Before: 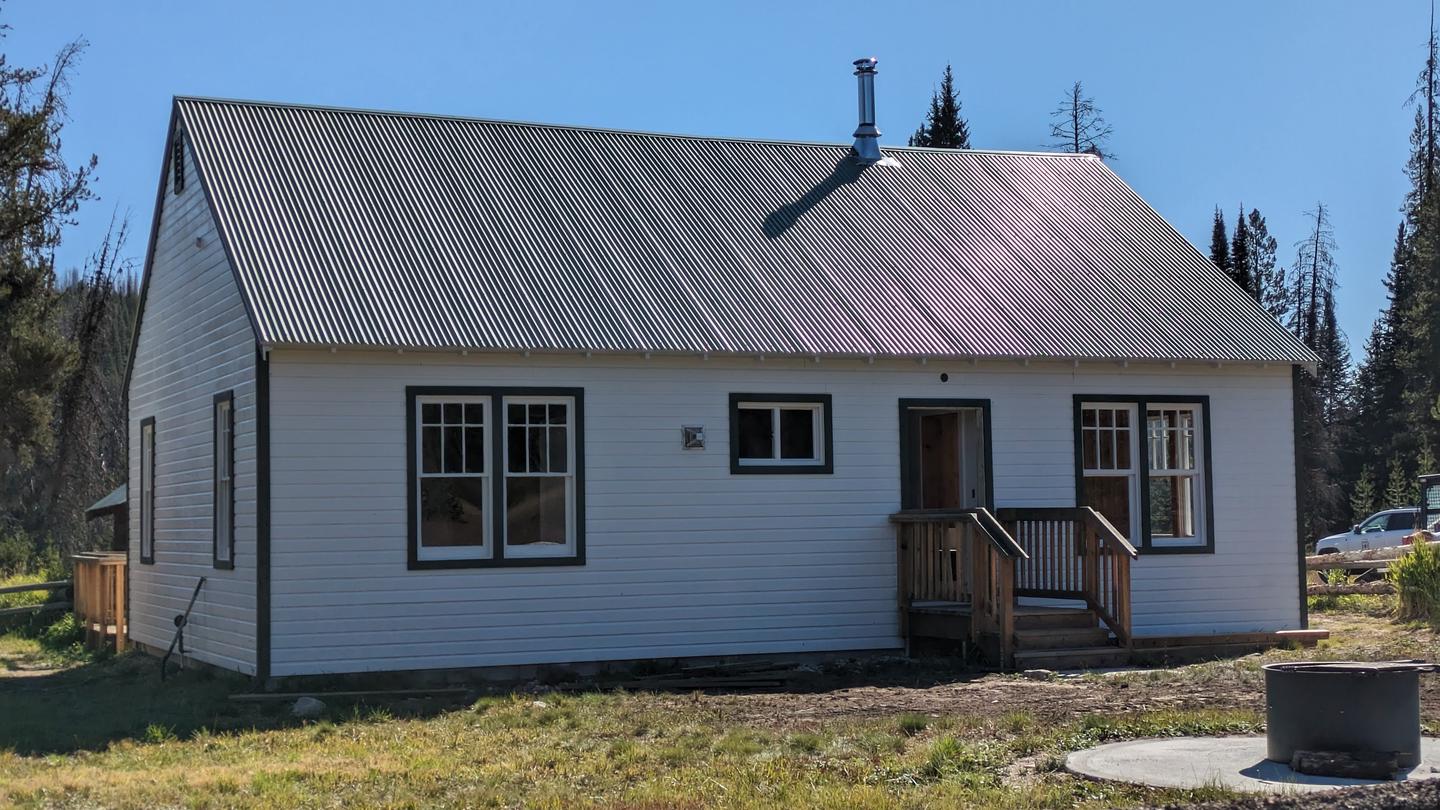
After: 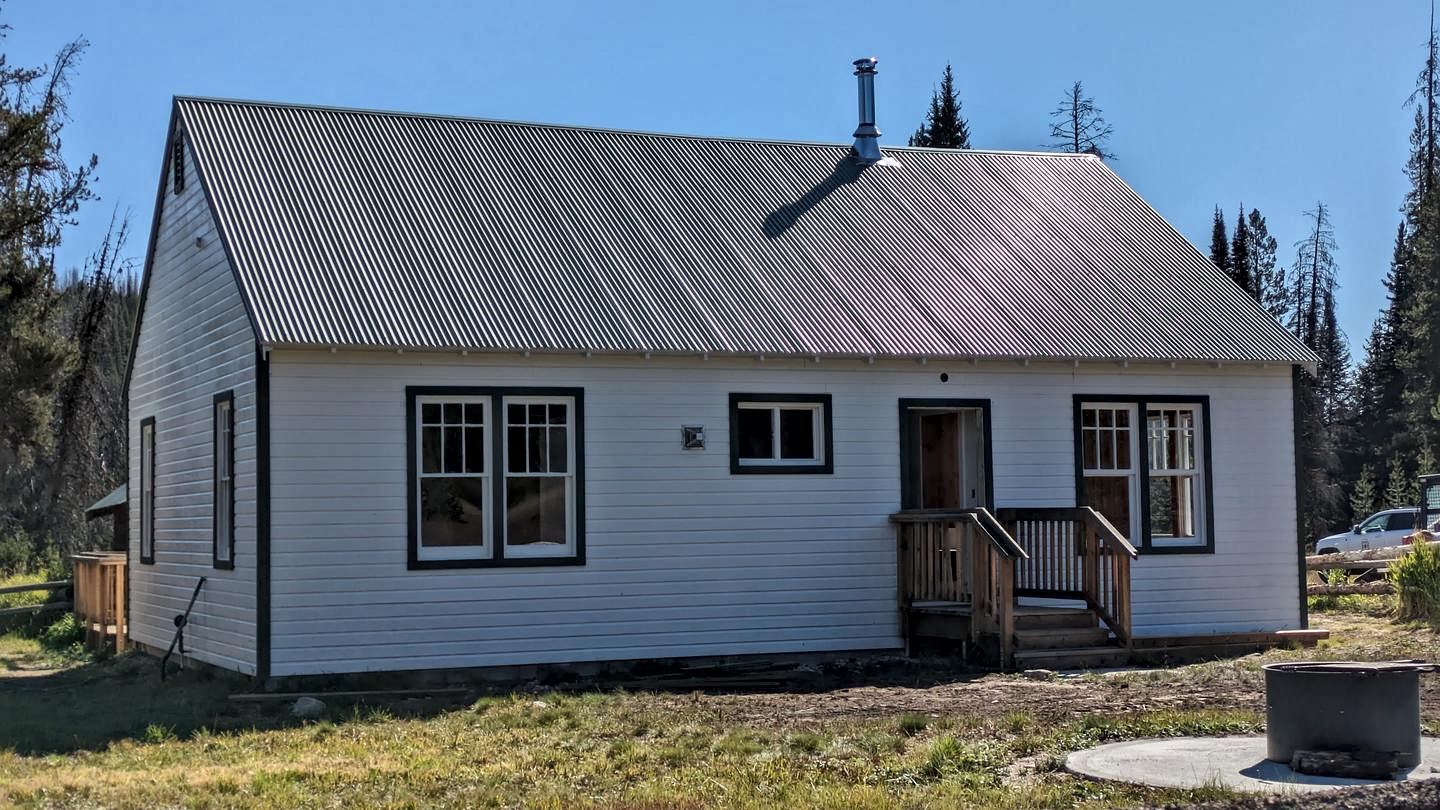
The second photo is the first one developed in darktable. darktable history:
local contrast: mode bilateral grid, contrast 20, coarseness 19, detail 163%, midtone range 0.2
base curve: preserve colors none
